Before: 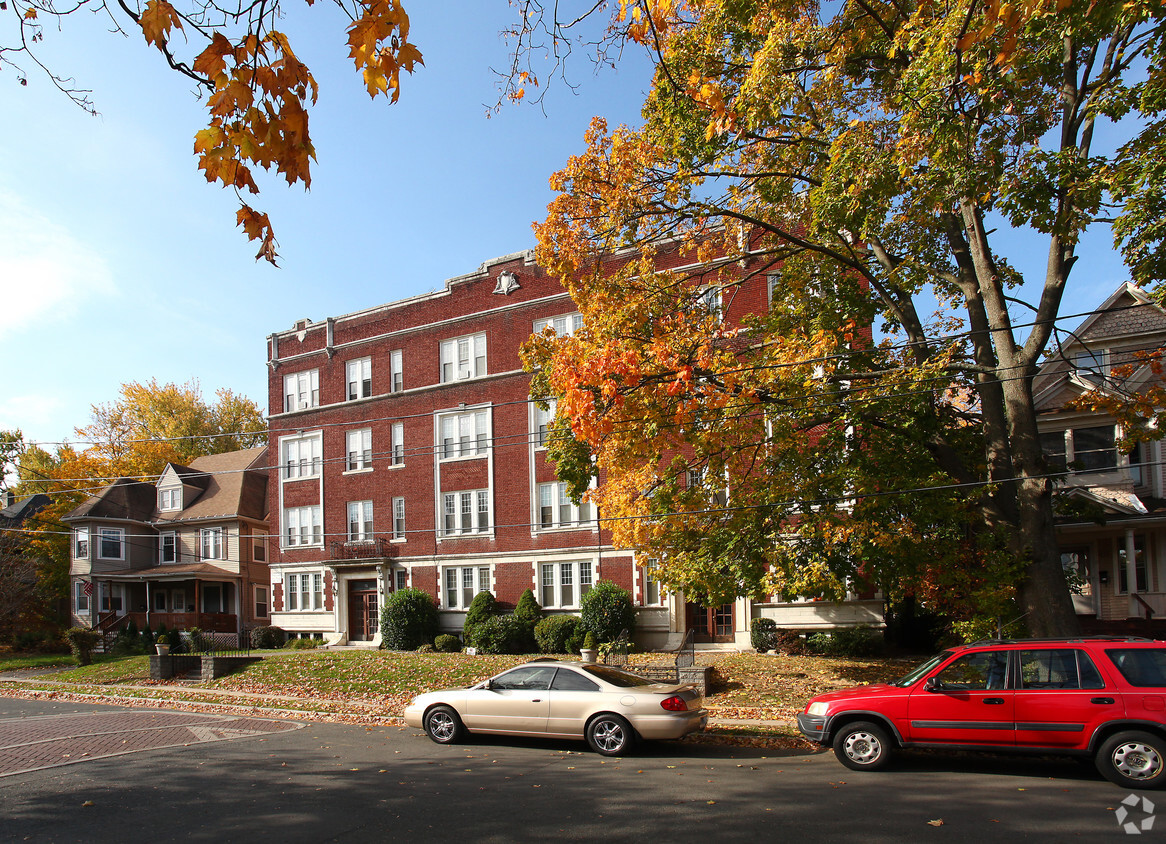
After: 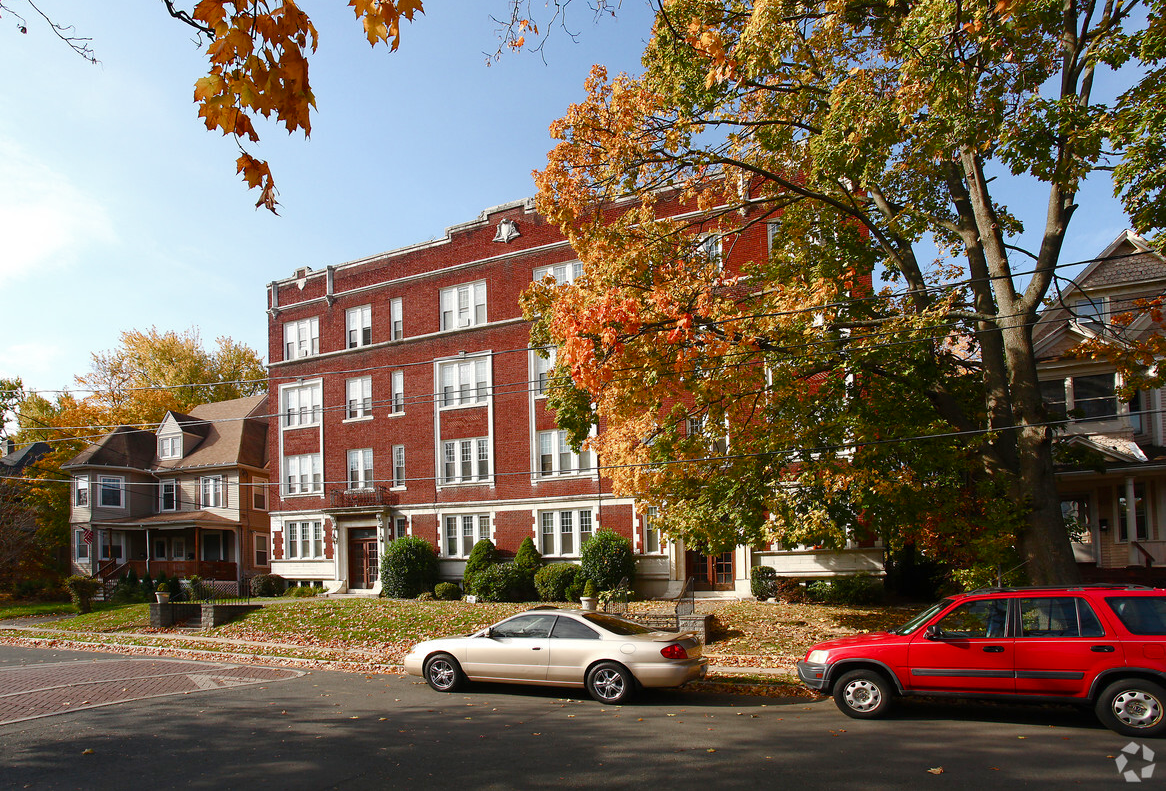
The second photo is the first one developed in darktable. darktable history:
color balance rgb: perceptual saturation grading › global saturation 20%, perceptual saturation grading › highlights -50%, perceptual saturation grading › shadows 30%
crop and rotate: top 6.25%
